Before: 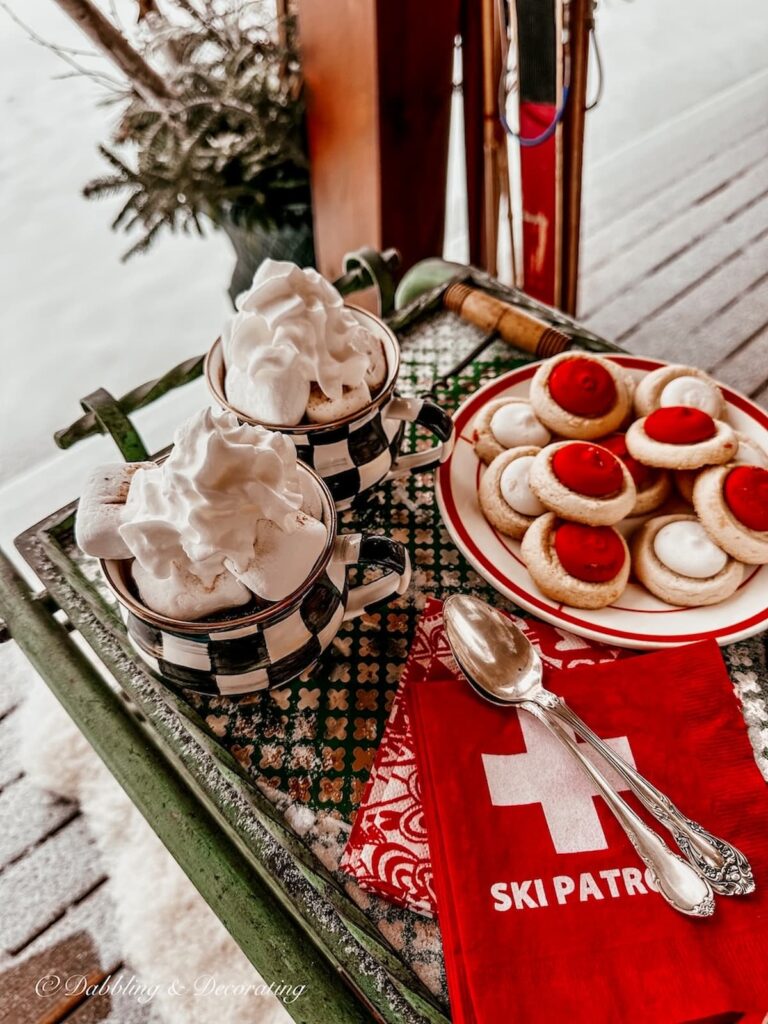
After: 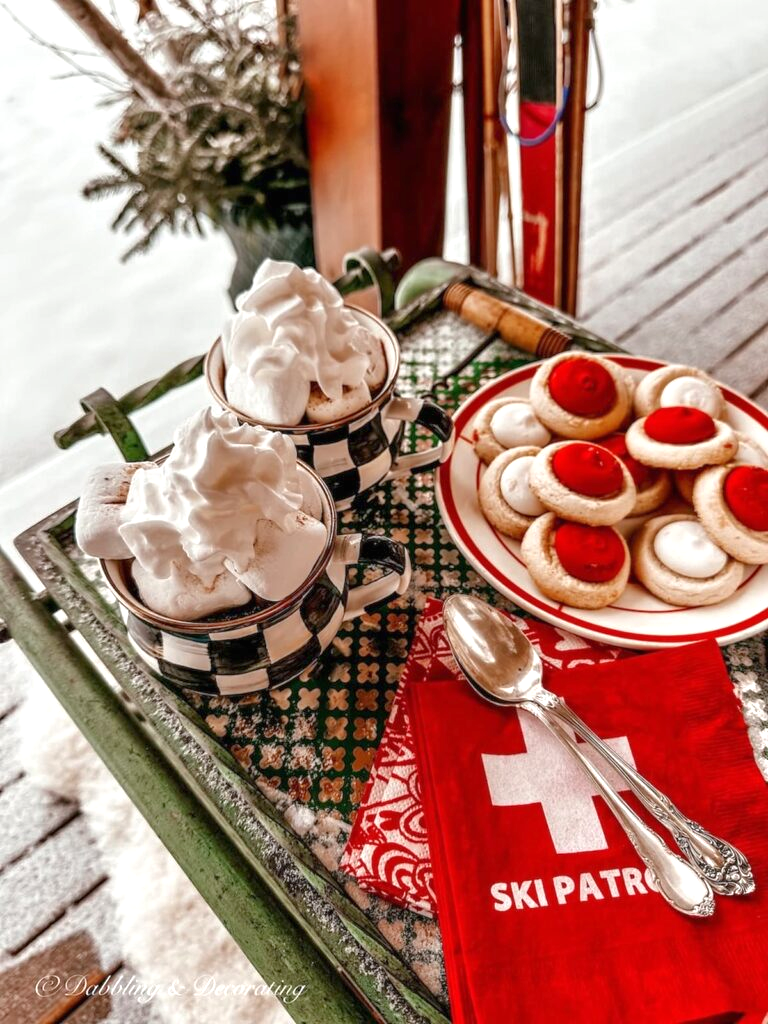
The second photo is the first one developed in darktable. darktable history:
tone equalizer: -8 EV 0.25 EV, -7 EV 0.417 EV, -6 EV 0.417 EV, -5 EV 0.25 EV, -3 EV -0.25 EV, -2 EV -0.417 EV, -1 EV -0.417 EV, +0 EV -0.25 EV, edges refinement/feathering 500, mask exposure compensation -1.57 EV, preserve details guided filter
exposure: black level correction 0, exposure 0.7 EV, compensate exposure bias true, compensate highlight preservation false
